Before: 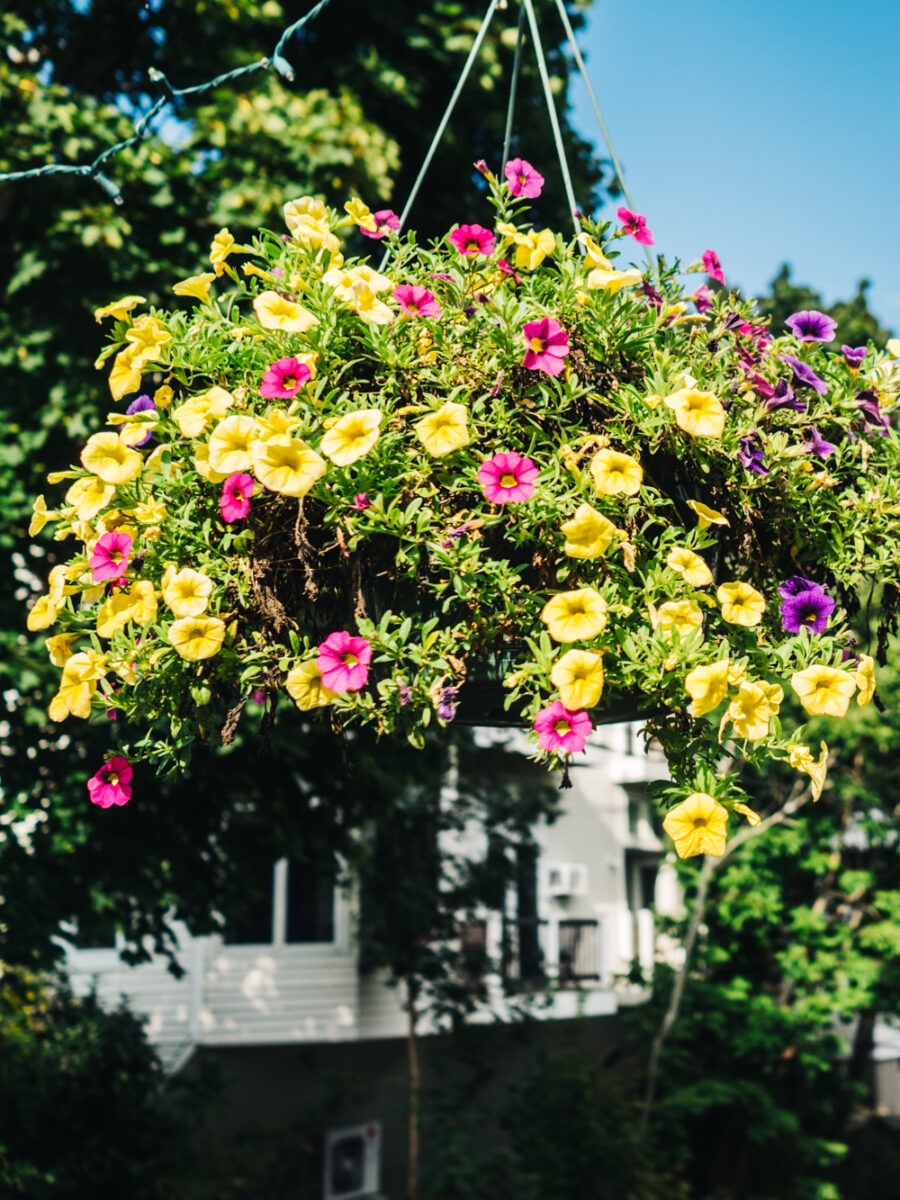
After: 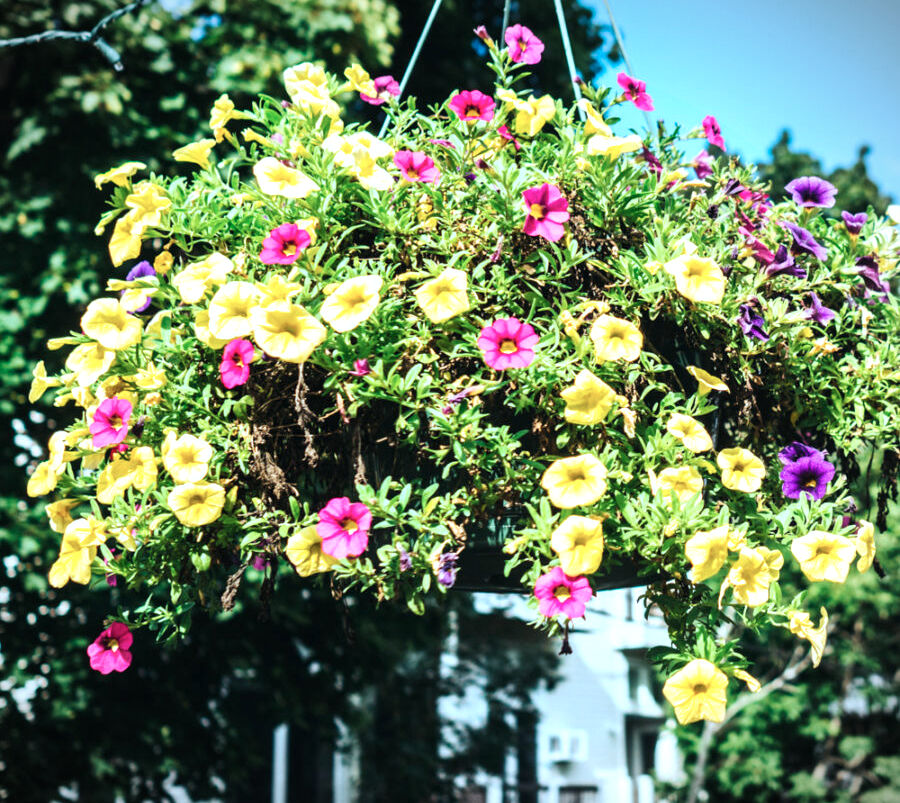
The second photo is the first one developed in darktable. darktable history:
exposure: black level correction 0.001, exposure 0.5 EV, compensate highlight preservation false
crop: top 11.172%, bottom 21.862%
color correction: highlights a* -9.6, highlights b* -21.84
vignetting: fall-off start 97.13%, width/height ratio 1.186, unbound false
